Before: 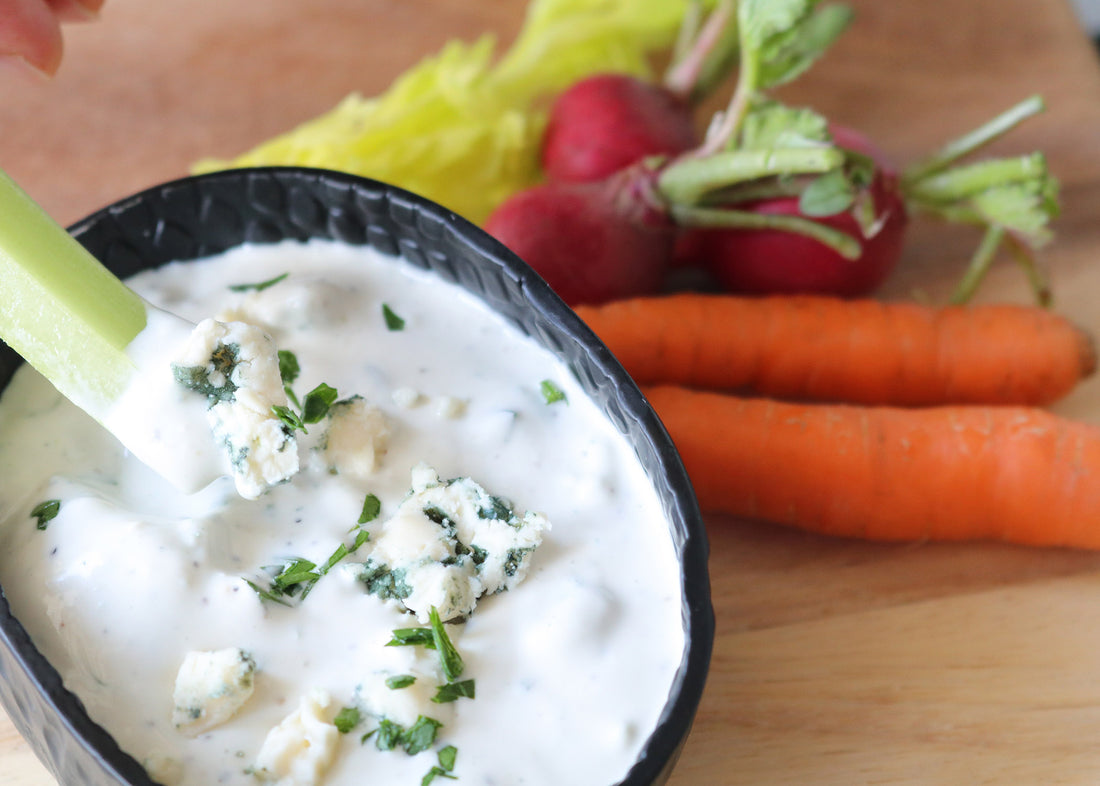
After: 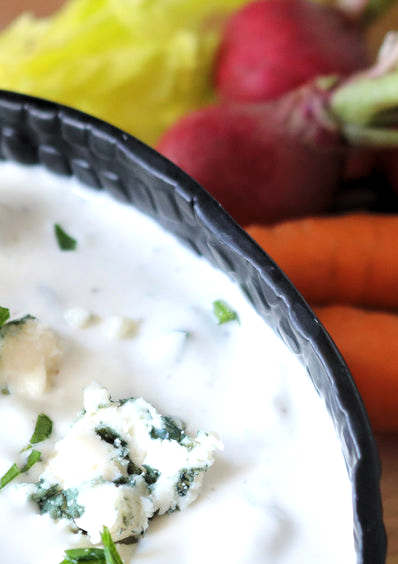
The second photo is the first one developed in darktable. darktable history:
crop and rotate: left 29.88%, top 10.24%, right 33.895%, bottom 17.919%
vignetting: fall-off start 97.4%, fall-off radius 78.02%, saturation 0.378, width/height ratio 1.12, dithering 8-bit output
levels: levels [0.062, 0.494, 0.925]
